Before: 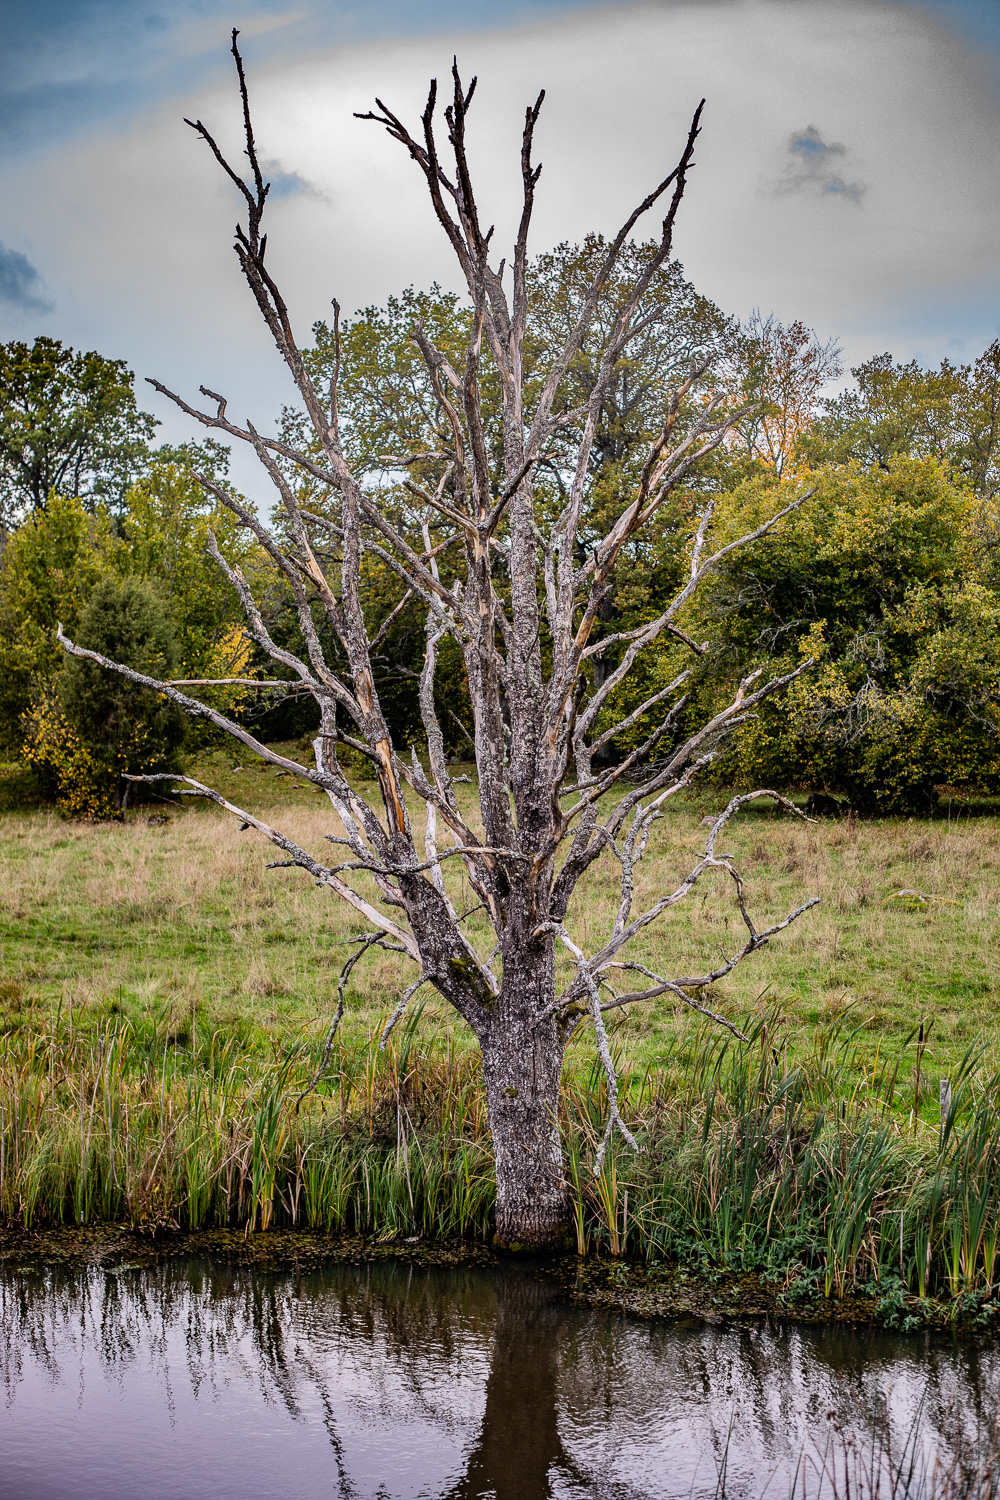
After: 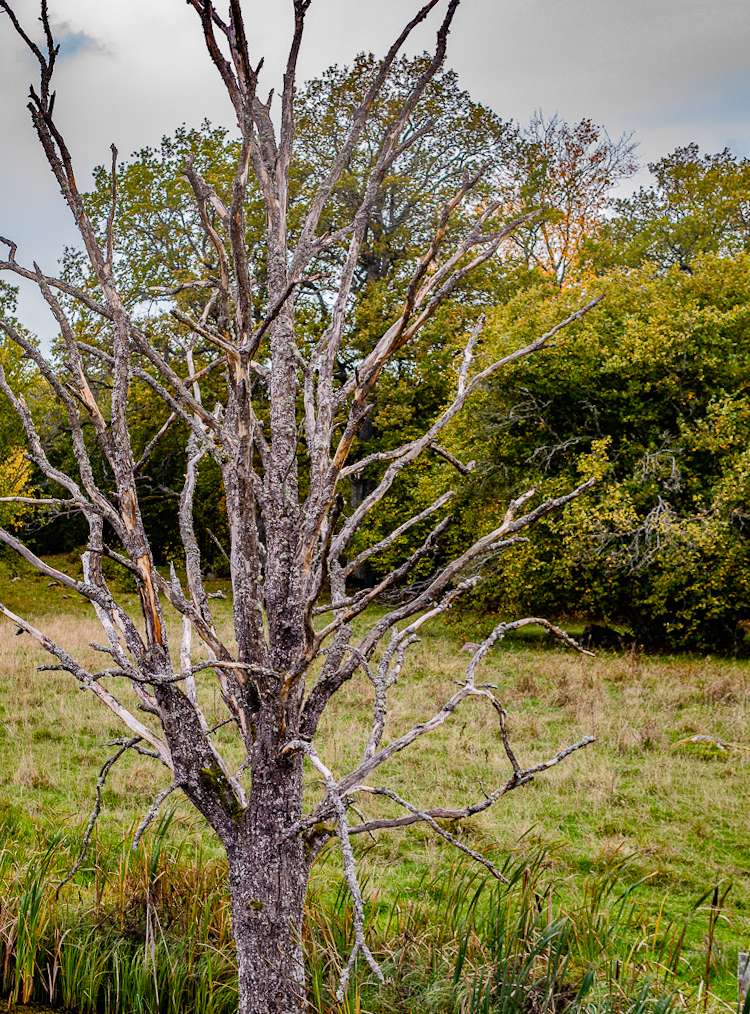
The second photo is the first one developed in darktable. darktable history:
color balance rgb: perceptual saturation grading › global saturation 20%, perceptual saturation grading › highlights -25%, perceptual saturation grading › shadows 50%
crop: left 16.768%, top 8.653%, right 8.362%, bottom 12.485%
rotate and perspective: rotation 1.69°, lens shift (vertical) -0.023, lens shift (horizontal) -0.291, crop left 0.025, crop right 0.988, crop top 0.092, crop bottom 0.842
